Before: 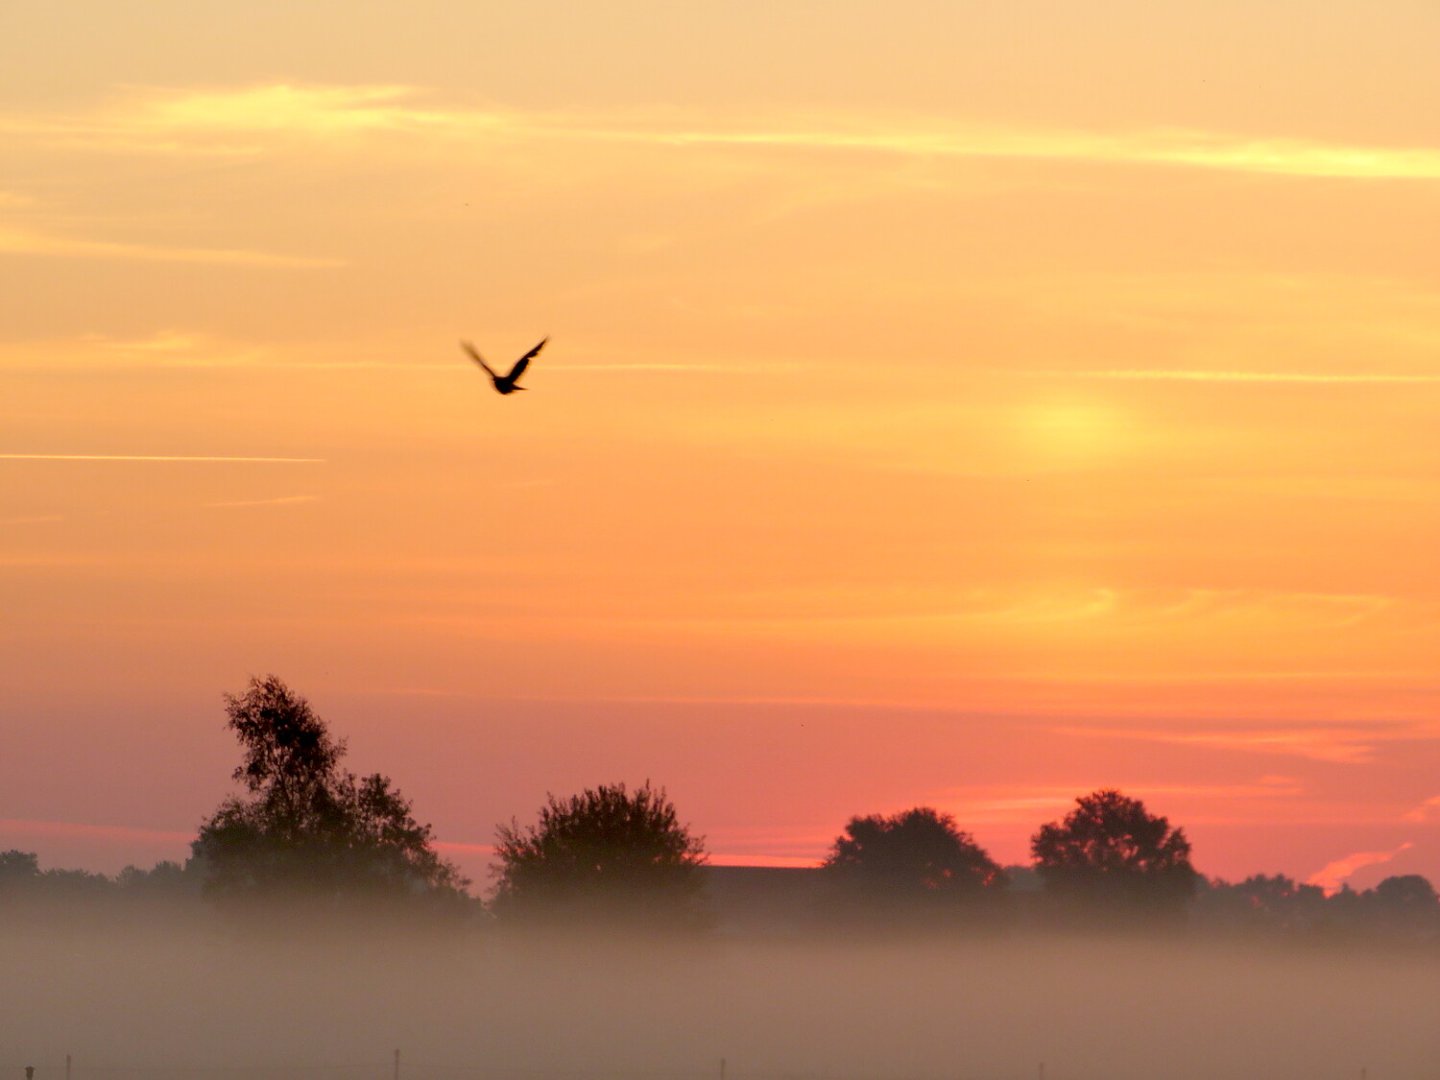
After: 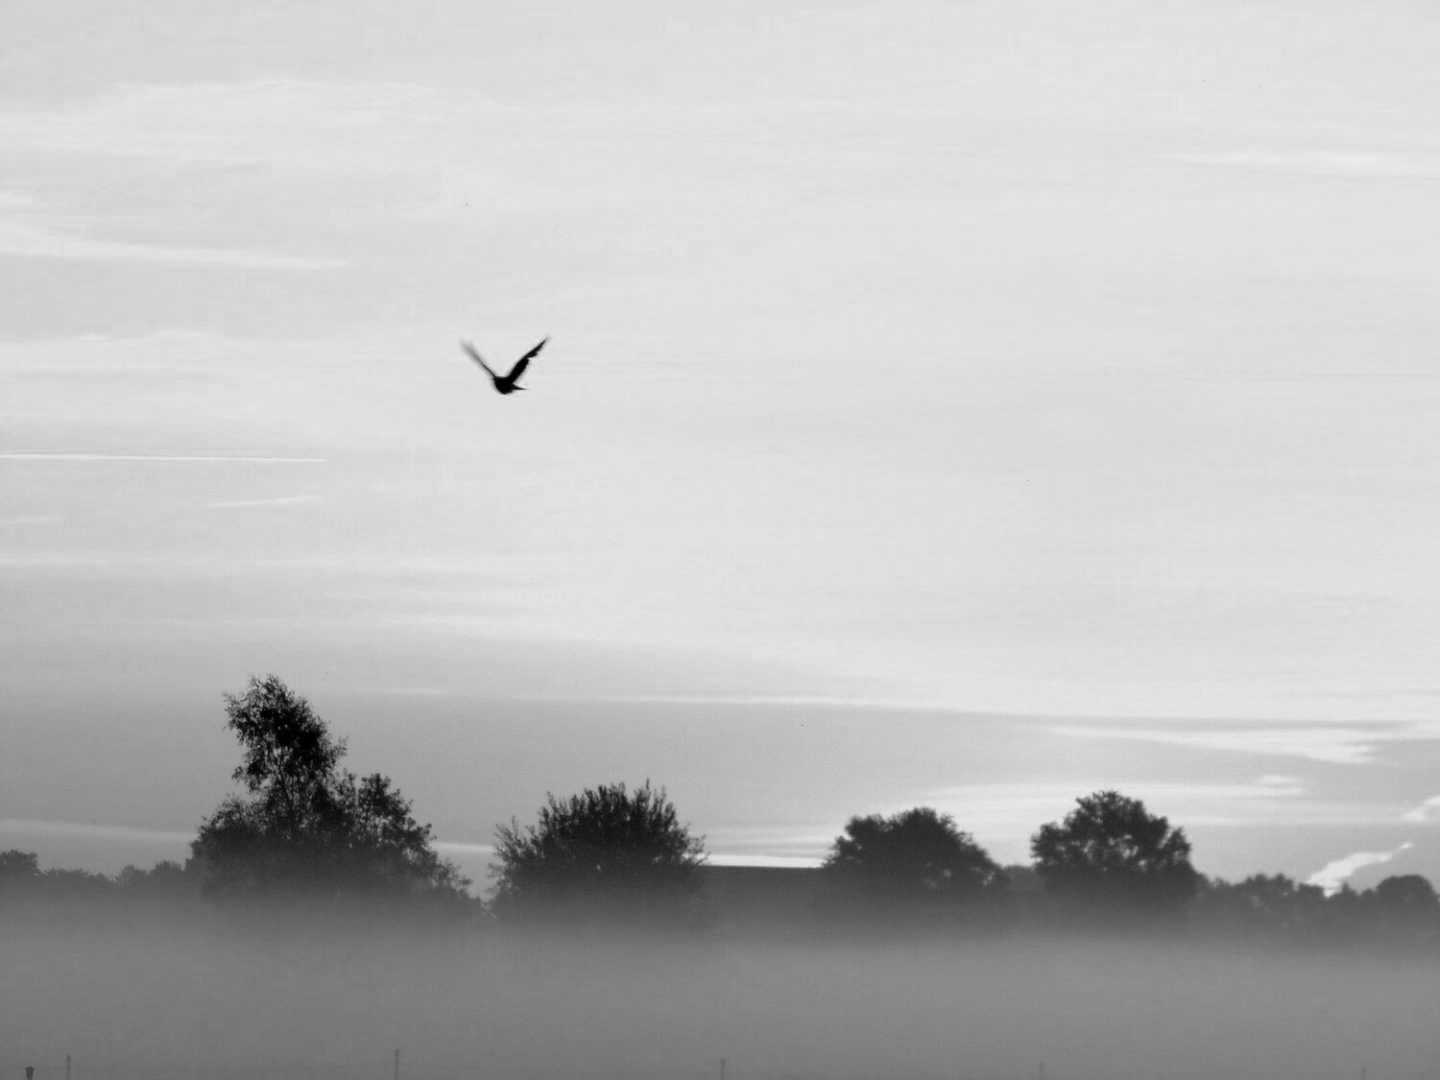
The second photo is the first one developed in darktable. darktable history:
contrast brightness saturation: saturation -0.05
color zones: curves: ch0 [(0.004, 0.588) (0.116, 0.636) (0.259, 0.476) (0.423, 0.464) (0.75, 0.5)]; ch1 [(0, 0) (0.143, 0) (0.286, 0) (0.429, 0) (0.571, 0) (0.714, 0) (0.857, 0)]
